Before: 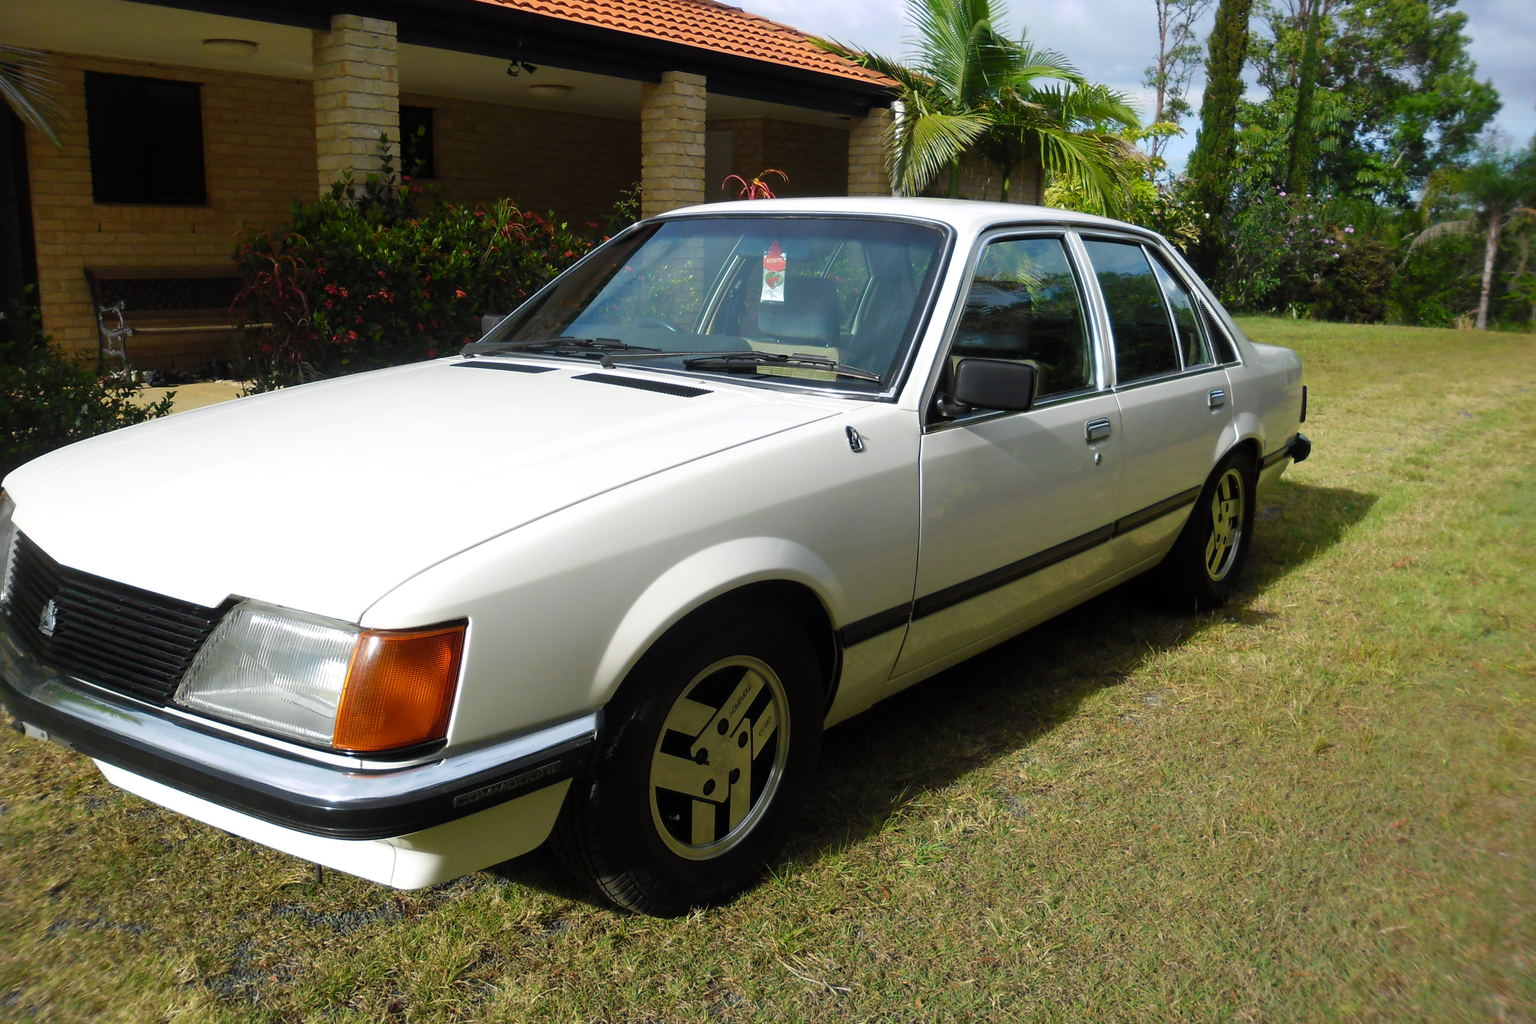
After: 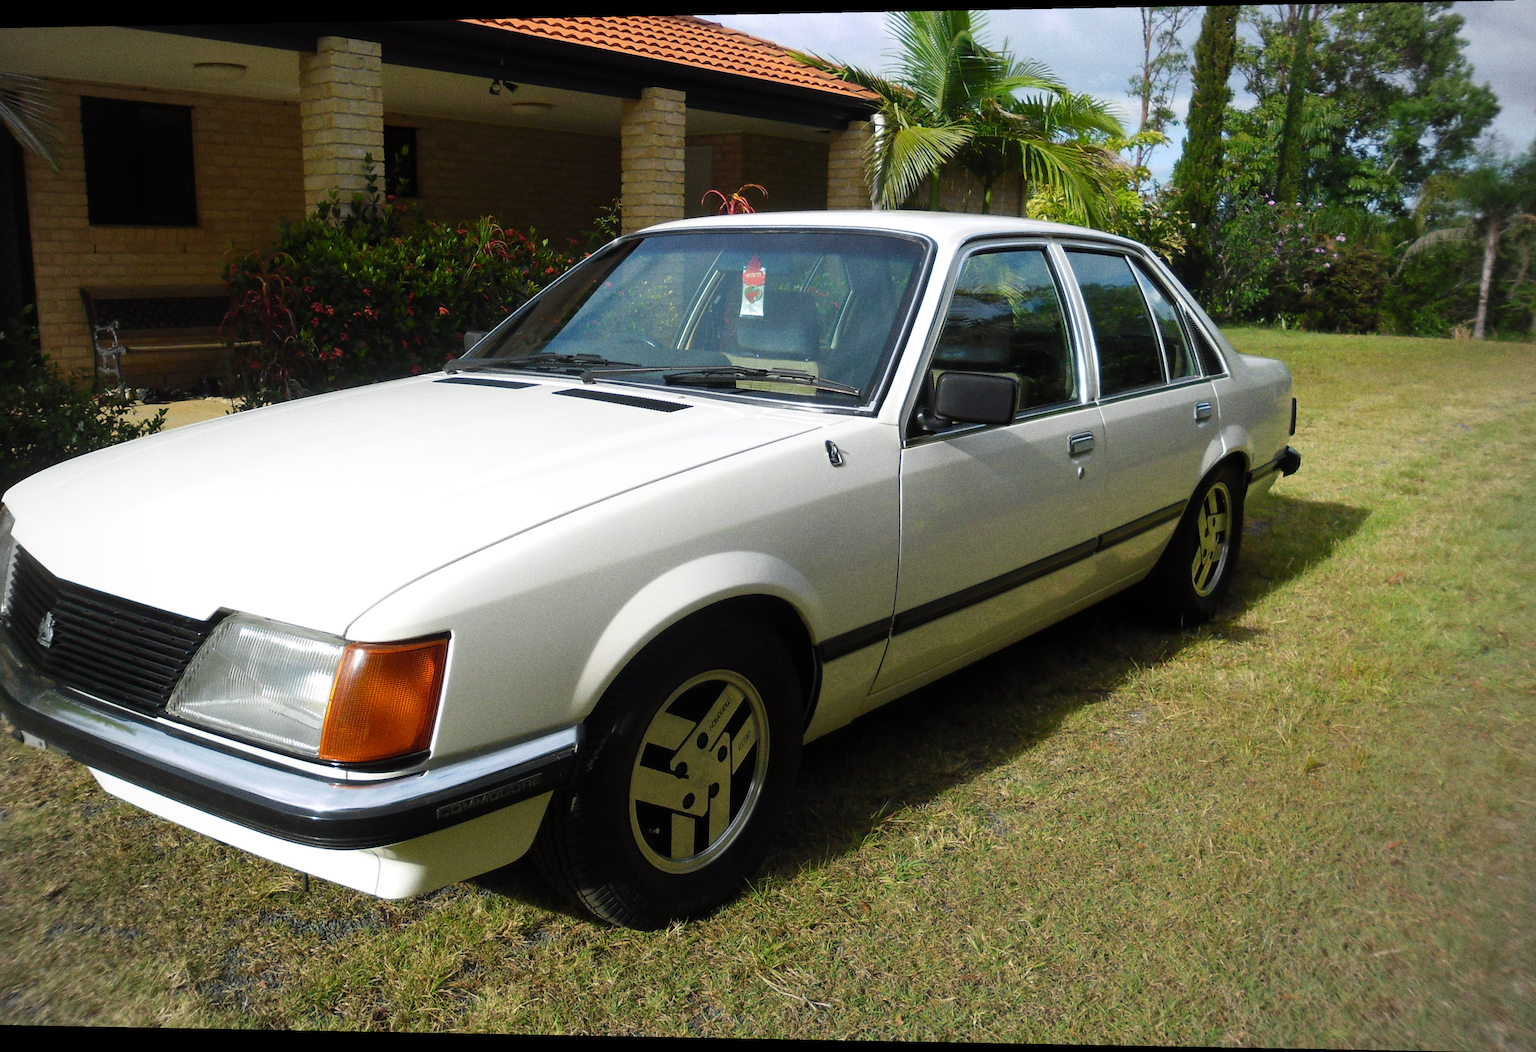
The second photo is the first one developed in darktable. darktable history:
vignetting: brightness -0.167
grain: on, module defaults
rotate and perspective: lens shift (horizontal) -0.055, automatic cropping off
